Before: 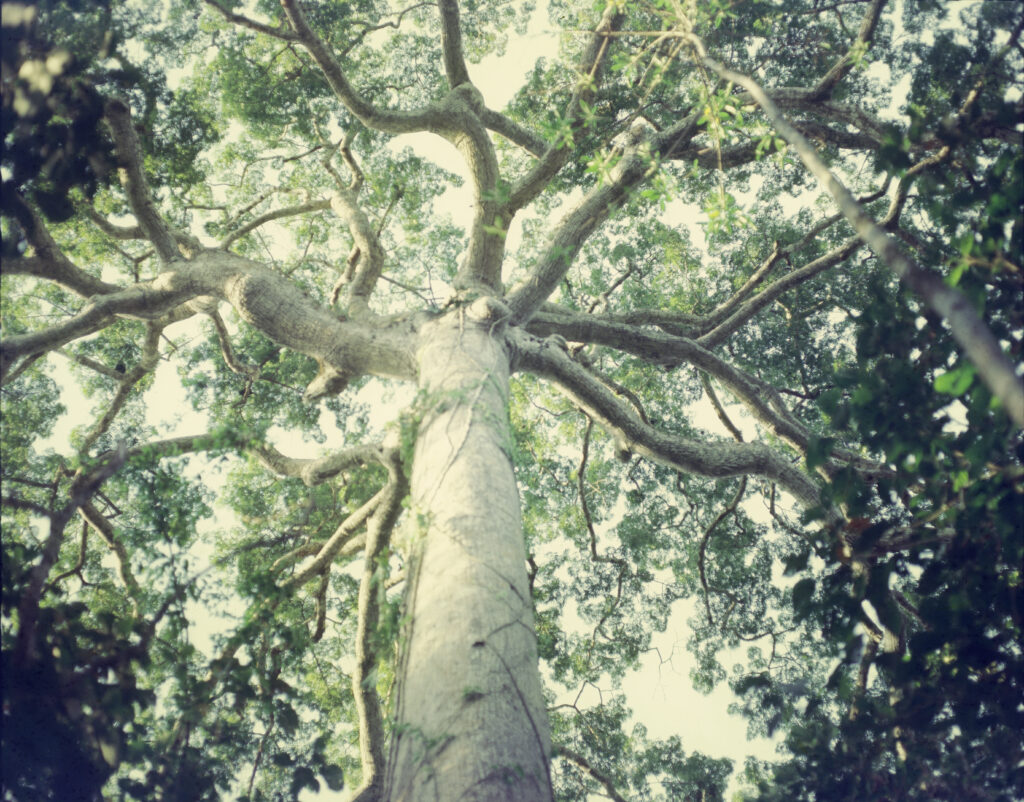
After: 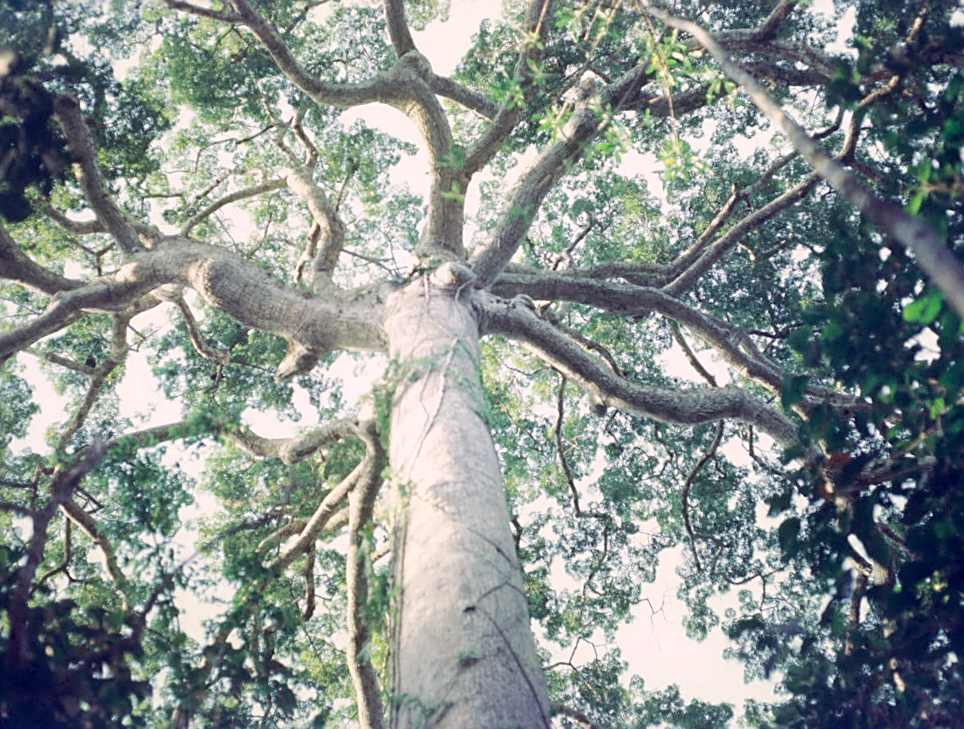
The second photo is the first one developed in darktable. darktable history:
sharpen: on, module defaults
white balance: red 1.05, blue 1.072
rotate and perspective: rotation -4.57°, crop left 0.054, crop right 0.944, crop top 0.087, crop bottom 0.914
color calibration: illuminant as shot in camera, x 0.358, y 0.373, temperature 4628.91 K
